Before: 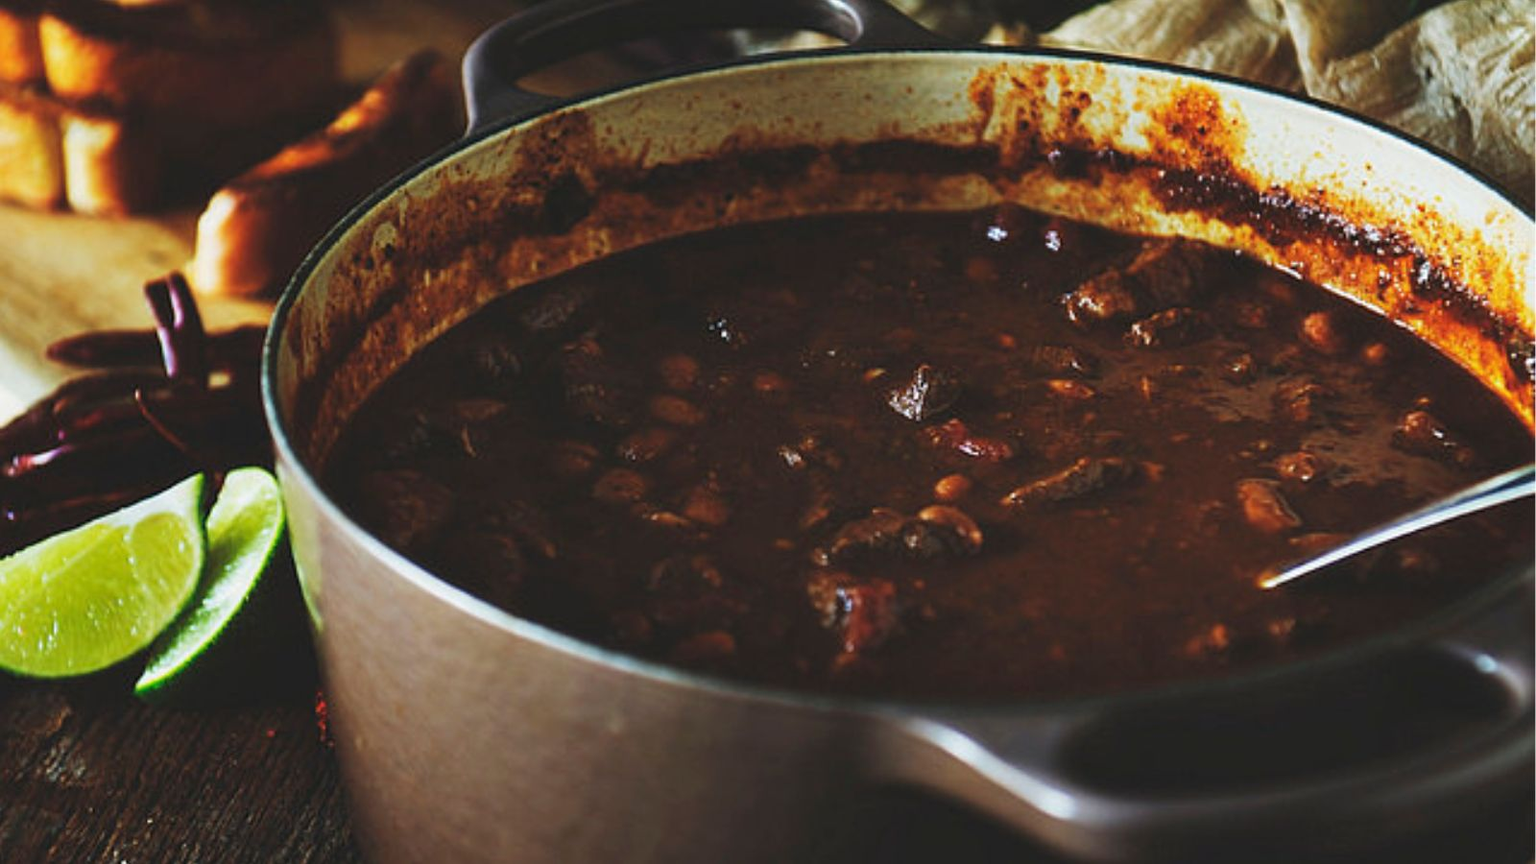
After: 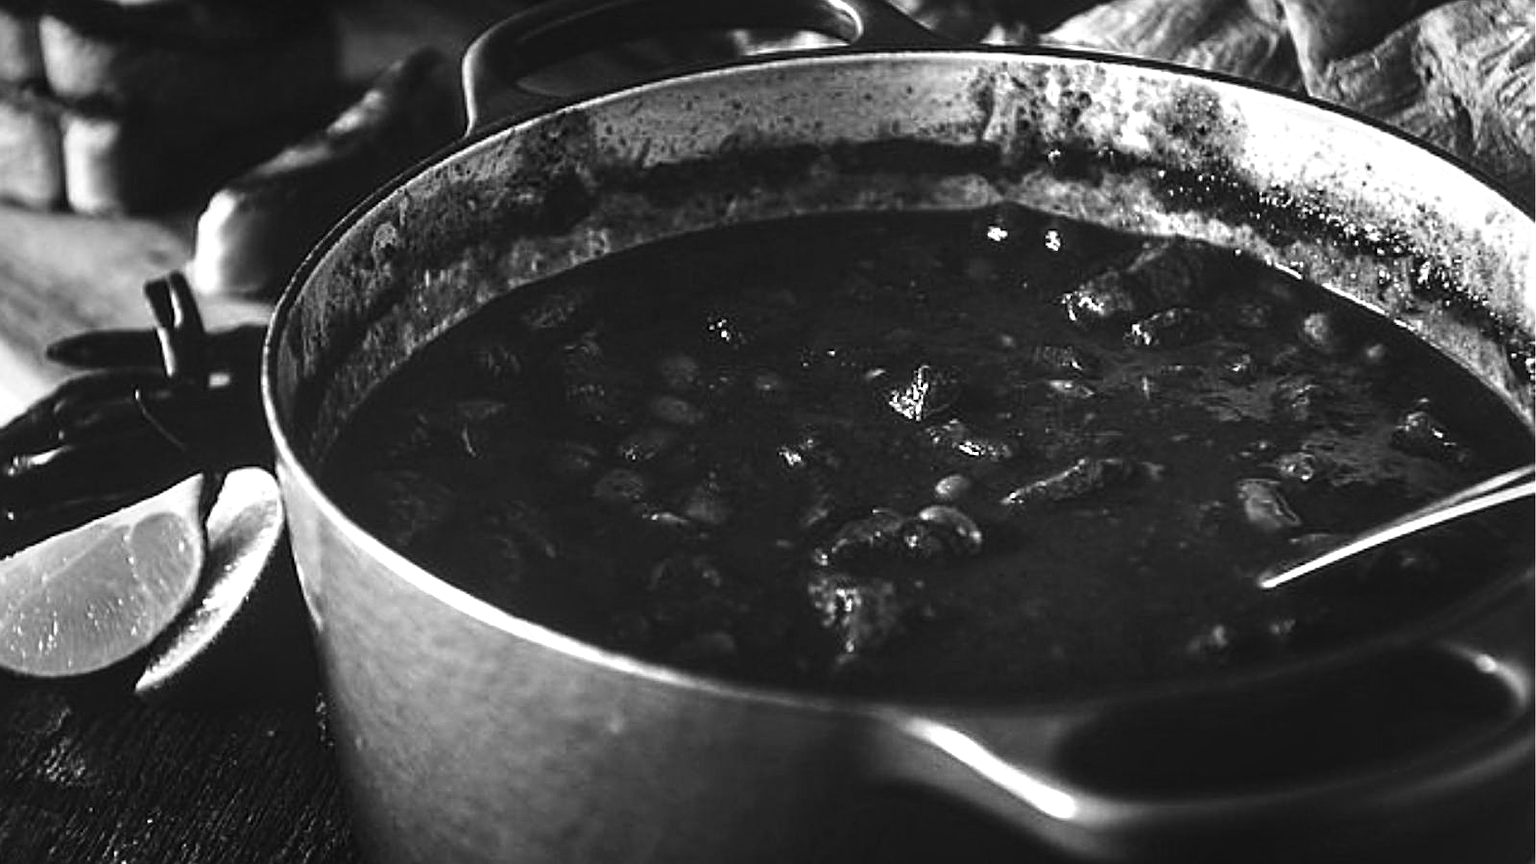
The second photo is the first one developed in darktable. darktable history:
sharpen: on, module defaults
color calibration: output gray [0.22, 0.42, 0.37, 0], illuminant as shot in camera, x 0.358, y 0.373, temperature 4628.91 K
tone equalizer: -8 EV -0.448 EV, -7 EV -0.37 EV, -6 EV -0.363 EV, -5 EV -0.249 EV, -3 EV 0.204 EV, -2 EV 0.351 EV, -1 EV 0.373 EV, +0 EV 0.447 EV, edges refinement/feathering 500, mask exposure compensation -1.57 EV, preserve details no
contrast brightness saturation: contrast 0.069, brightness -0.129, saturation 0.047
local contrast: on, module defaults
exposure: black level correction 0, exposure 0.935 EV, compensate exposure bias true, compensate highlight preservation false
vignetting: fall-off start 40.57%, fall-off radius 40.55%, unbound false
